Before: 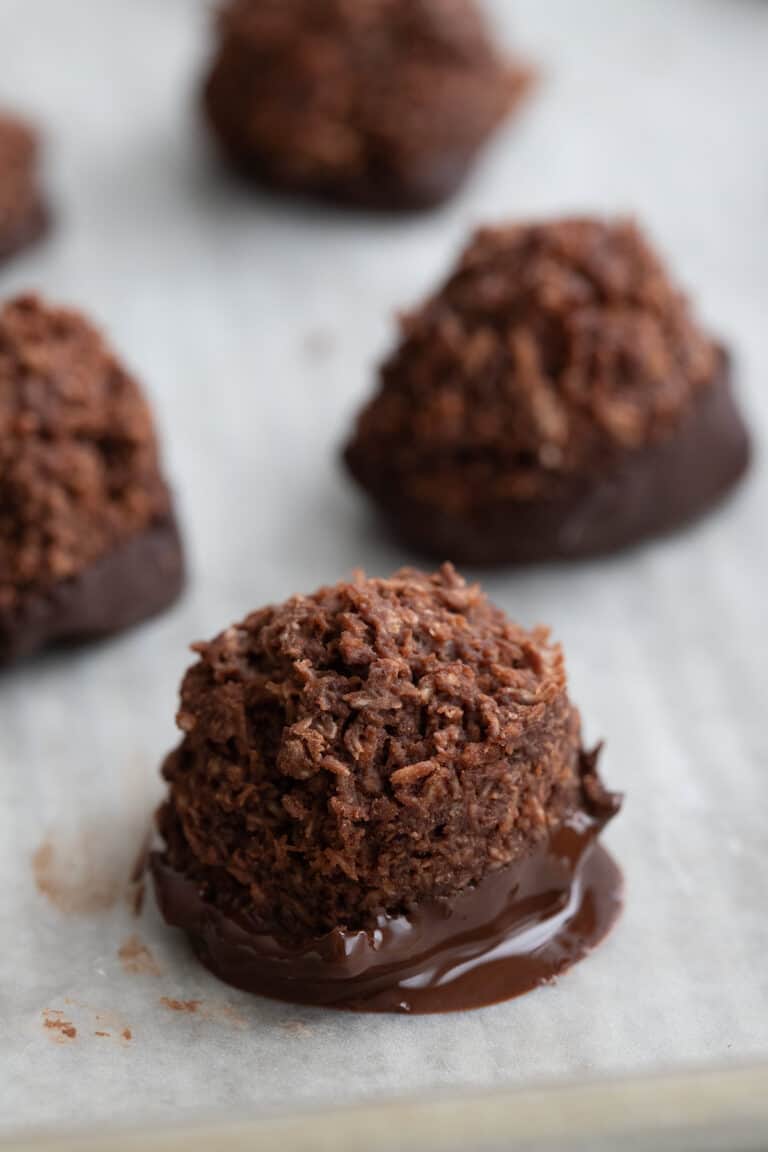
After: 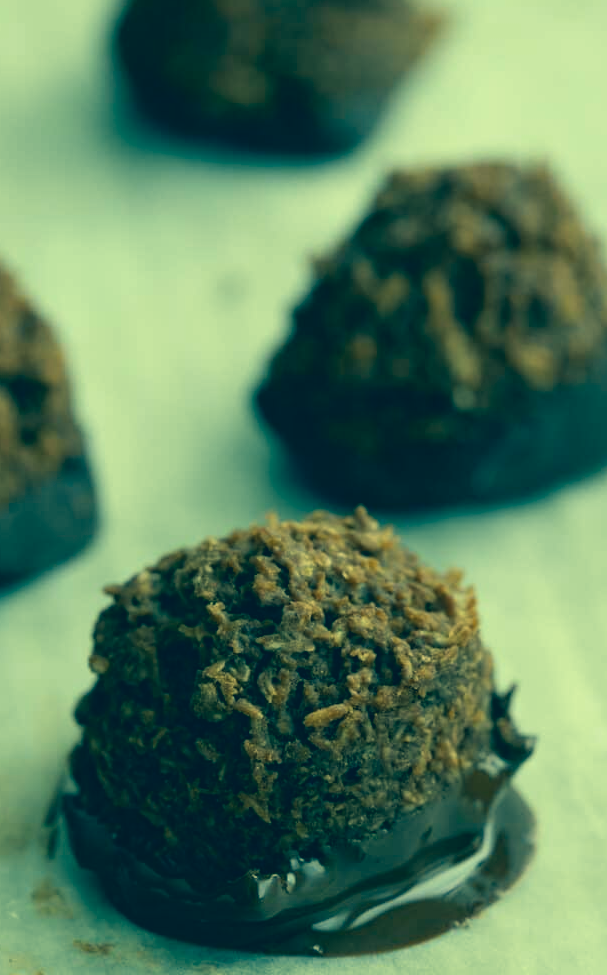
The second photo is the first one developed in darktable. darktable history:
crop: left 11.385%, top 4.968%, right 9.559%, bottom 10.333%
color correction: highlights a* -16.15, highlights b* 39.66, shadows a* -39.61, shadows b* -26.32
